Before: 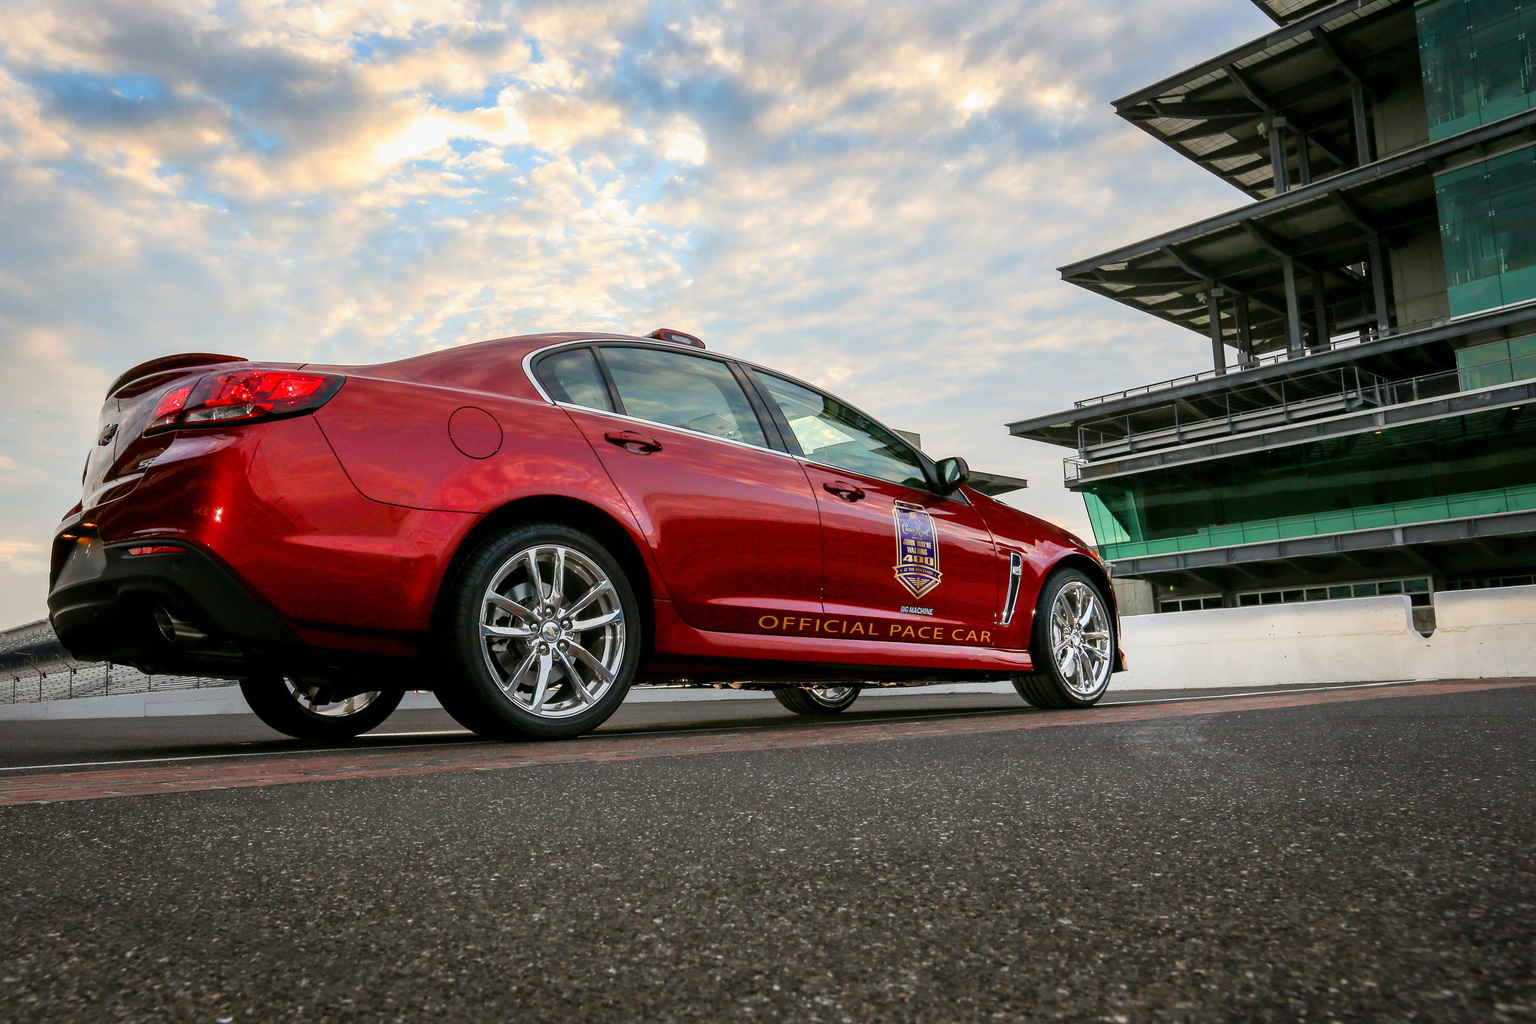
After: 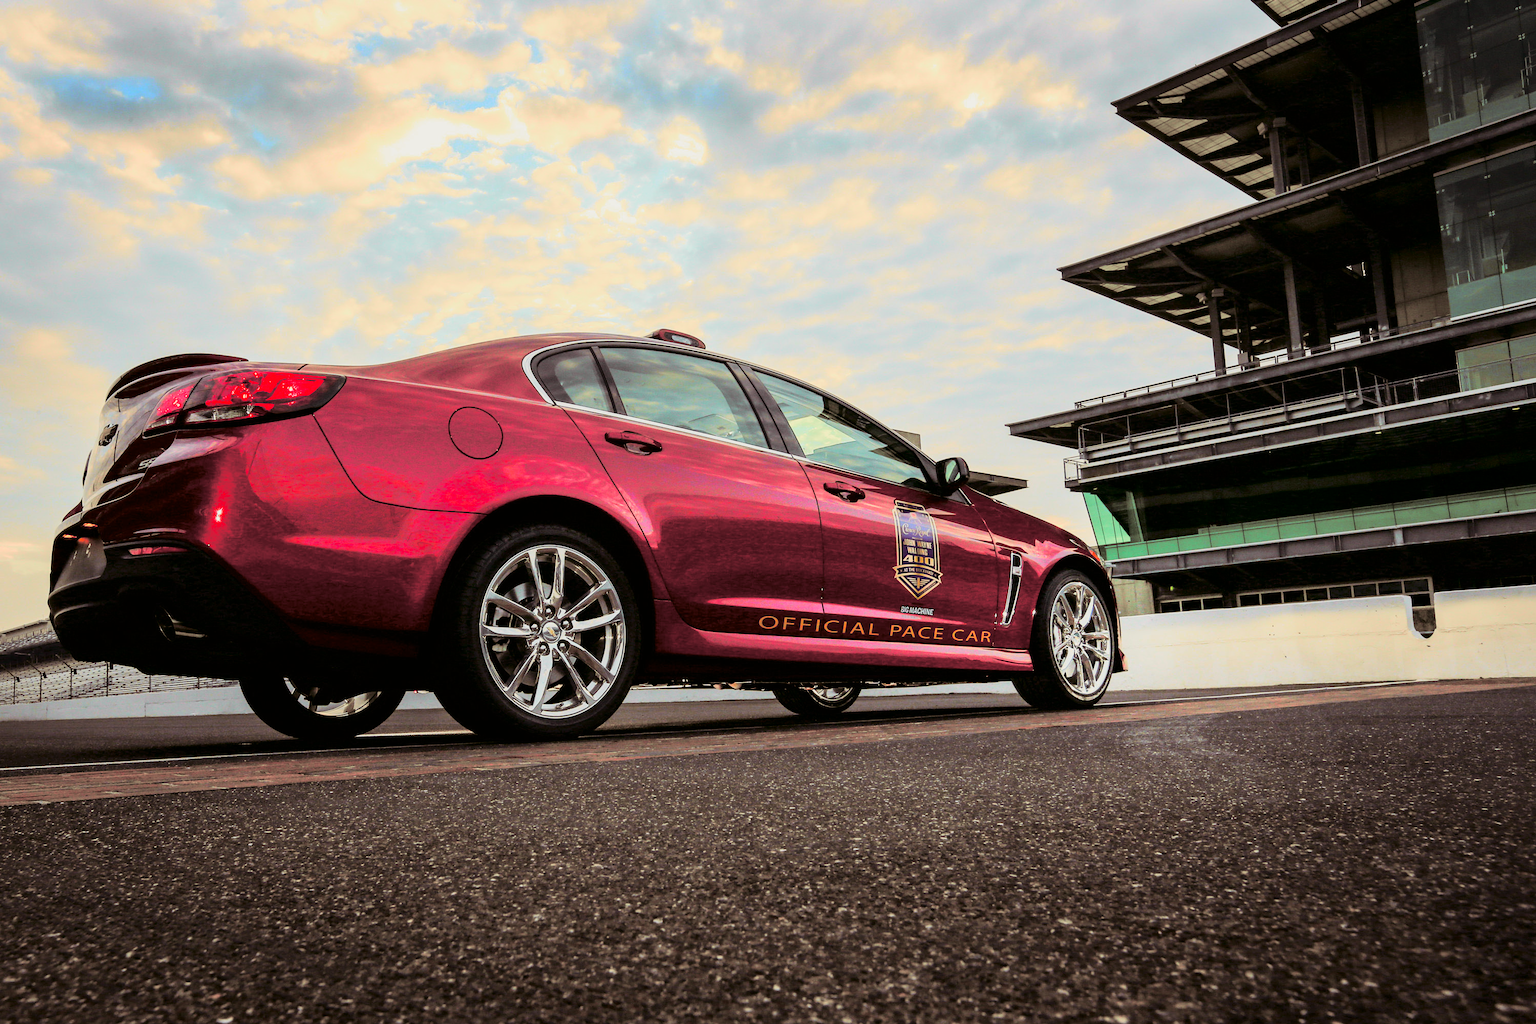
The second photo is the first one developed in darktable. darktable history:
tone curve: curves: ch0 [(0, 0.006) (0.184, 0.117) (0.405, 0.46) (0.456, 0.528) (0.634, 0.728) (0.877, 0.89) (0.984, 0.935)]; ch1 [(0, 0) (0.443, 0.43) (0.492, 0.489) (0.566, 0.579) (0.595, 0.625) (0.608, 0.667) (0.65, 0.729) (1, 1)]; ch2 [(0, 0) (0.33, 0.301) (0.421, 0.443) (0.447, 0.489) (0.492, 0.498) (0.537, 0.583) (0.586, 0.591) (0.663, 0.686) (1, 1)], color space Lab, independent channels, preserve colors none
split-toning: shadows › saturation 0.24, highlights › hue 54°, highlights › saturation 0.24
